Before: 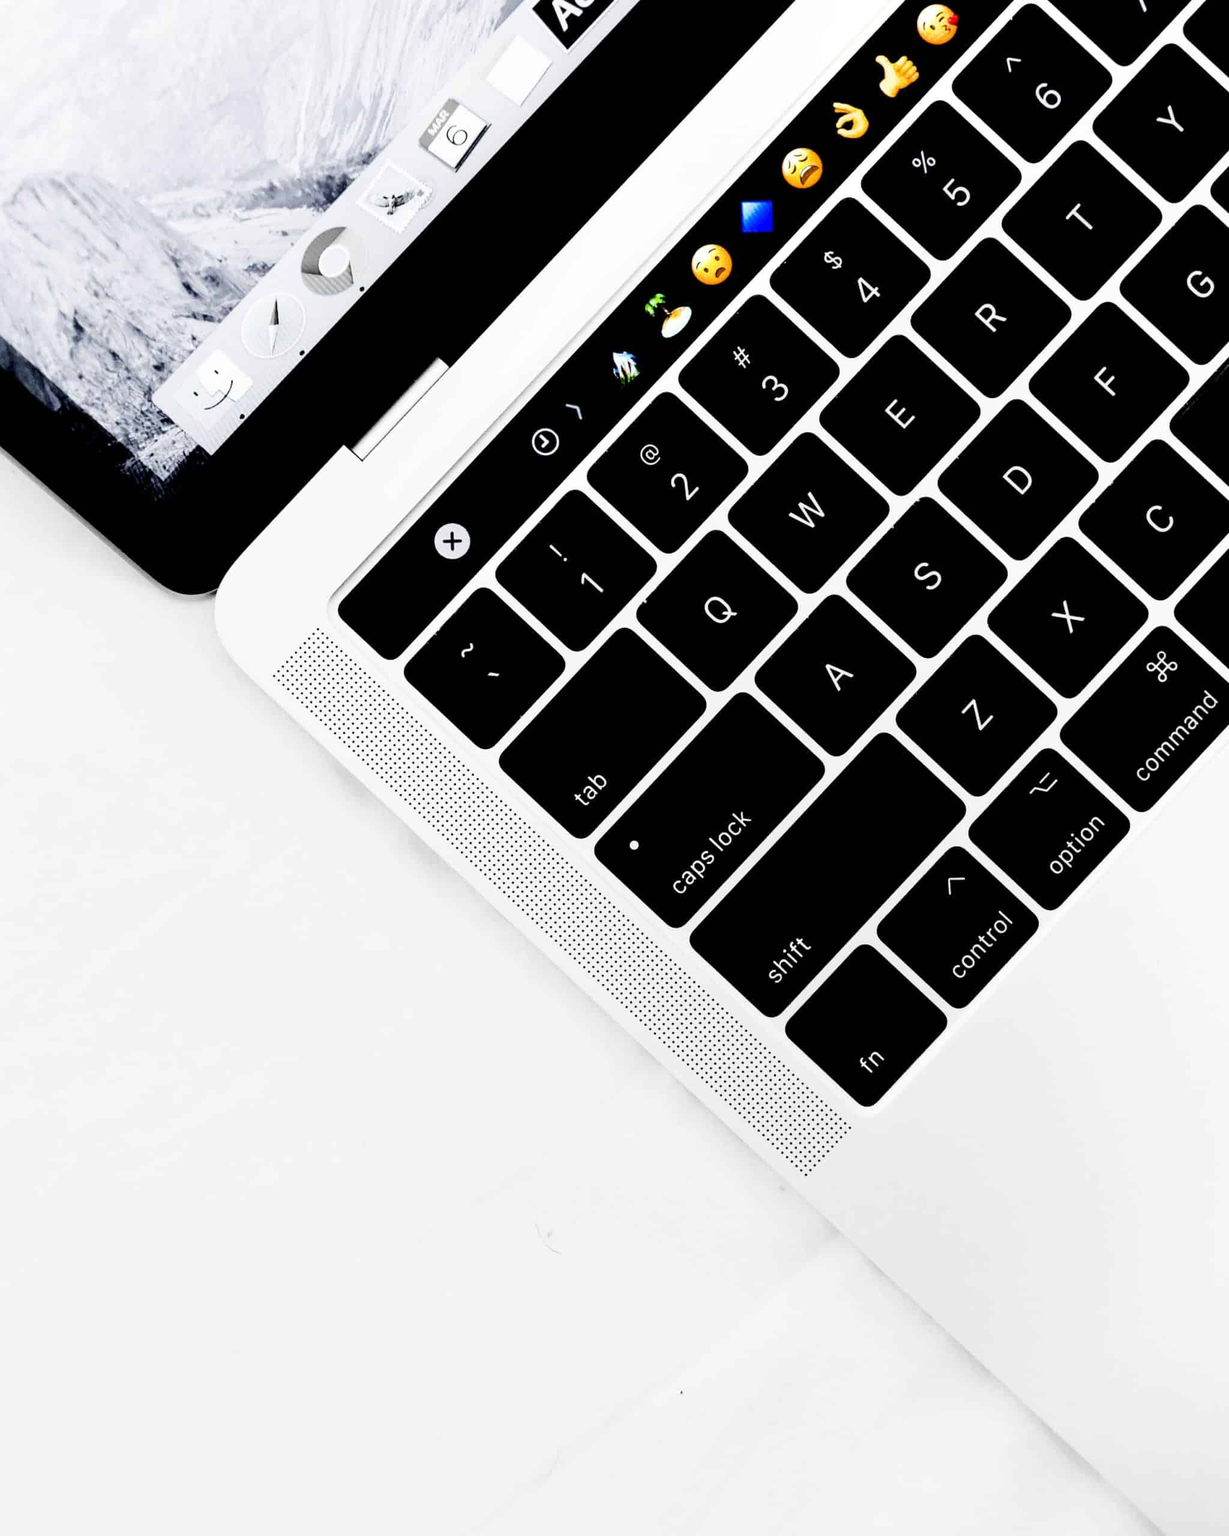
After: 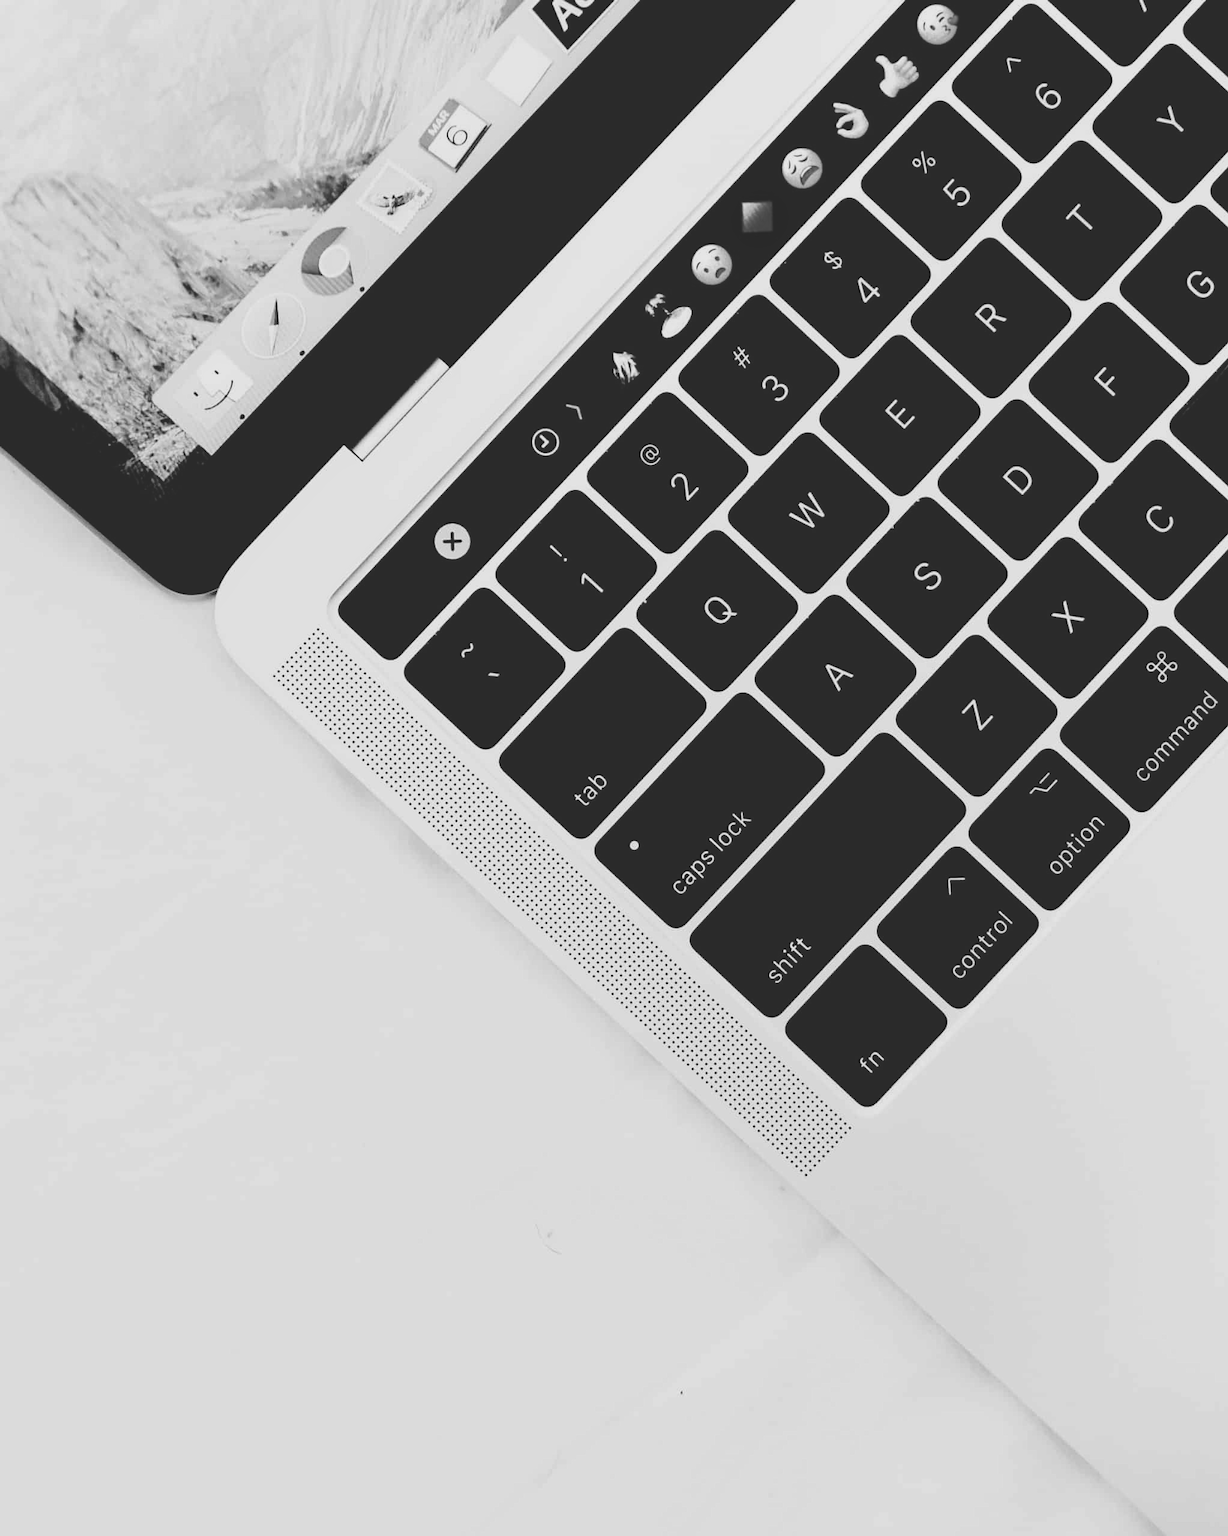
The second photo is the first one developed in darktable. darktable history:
exposure: black level correction -0.025, exposure -0.117 EV, compensate highlight preservation false
rgb levels: mode RGB, independent channels, levels [[0, 0.474, 1], [0, 0.5, 1], [0, 0.5, 1]]
monochrome: a -74.22, b 78.2
